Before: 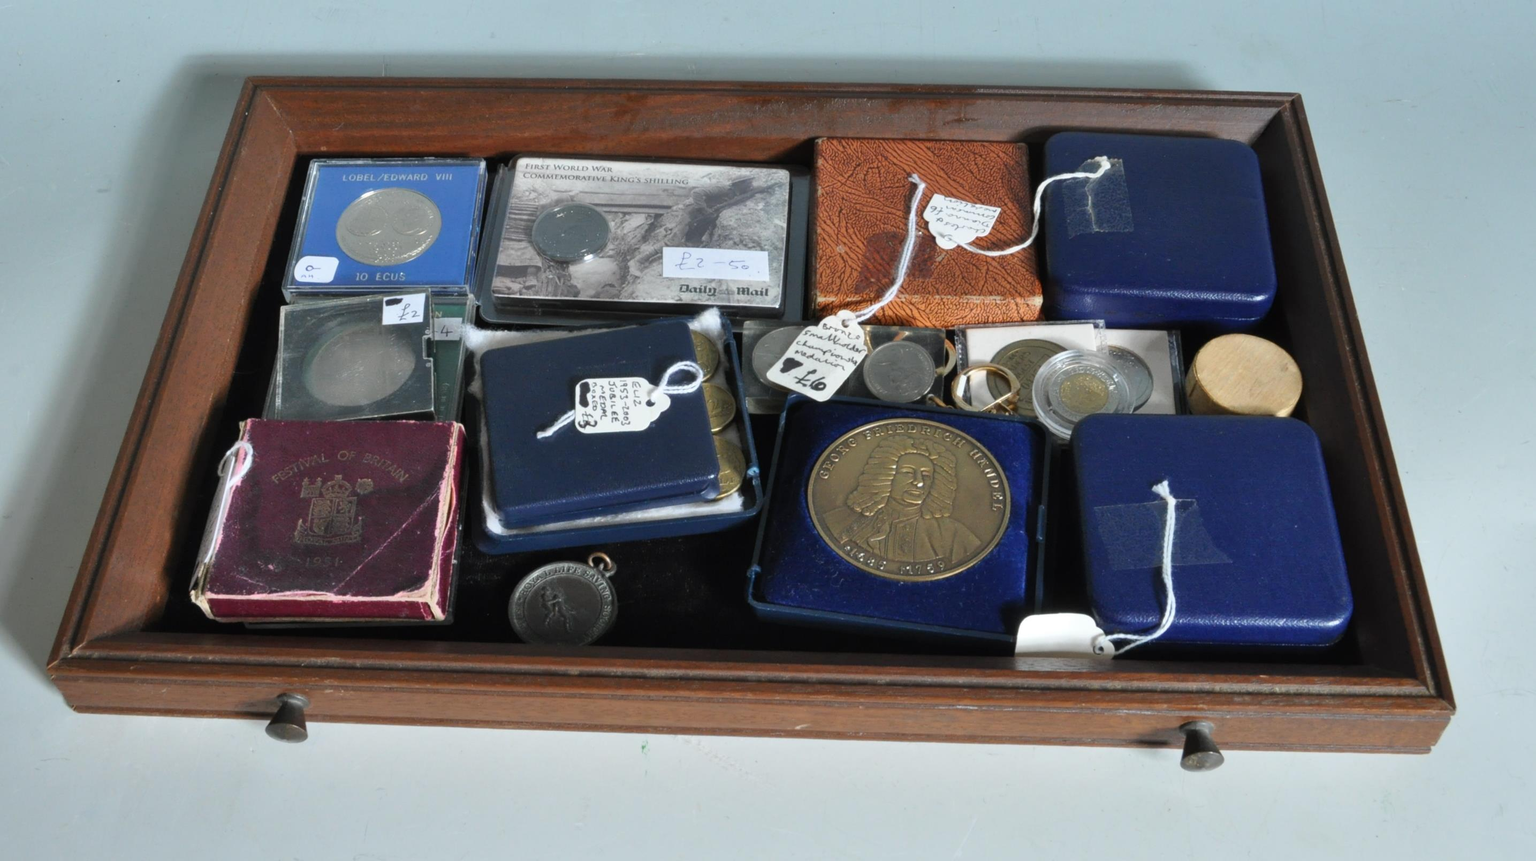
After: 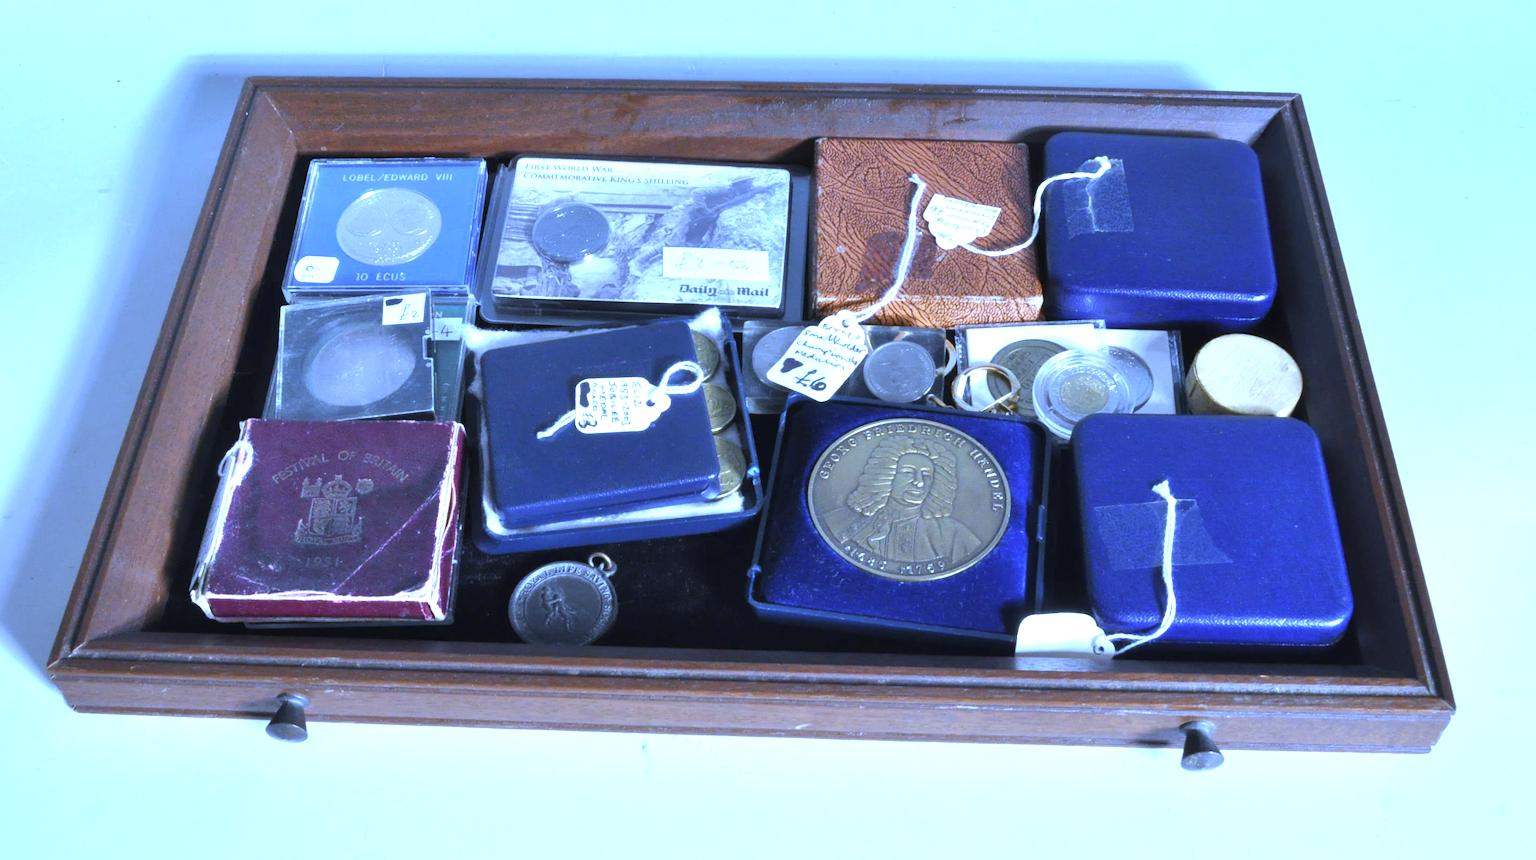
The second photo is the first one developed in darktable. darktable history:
white balance: red 0.766, blue 1.537
exposure: exposure 1.137 EV, compensate highlight preservation false
contrast brightness saturation: saturation -0.05
